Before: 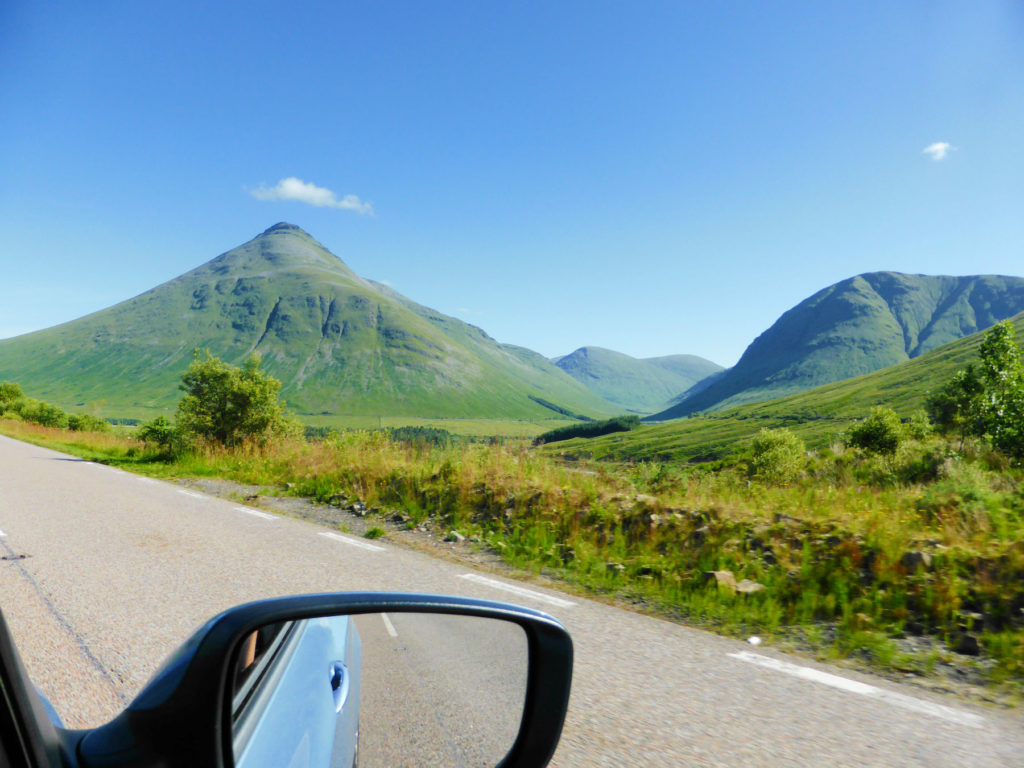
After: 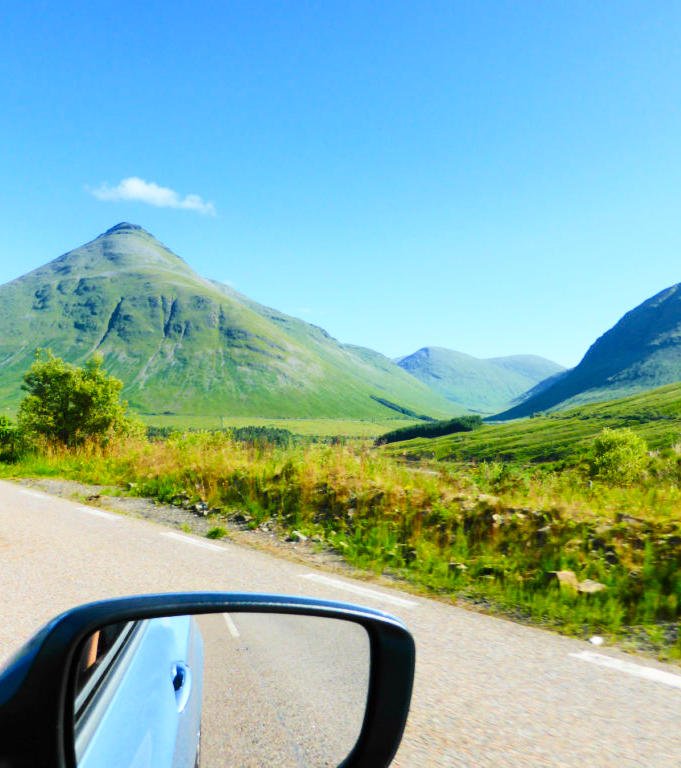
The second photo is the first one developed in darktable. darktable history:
crop and rotate: left 15.452%, right 18.03%
contrast brightness saturation: contrast 0.231, brightness 0.107, saturation 0.287
